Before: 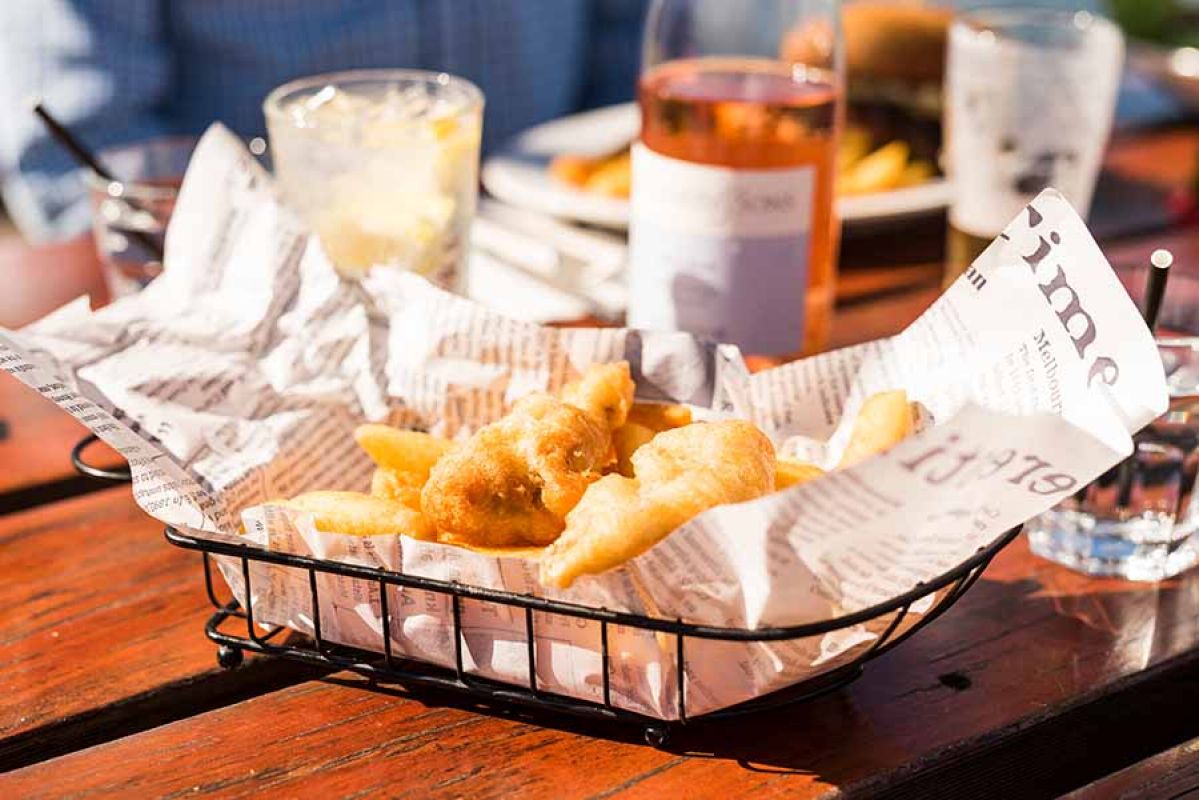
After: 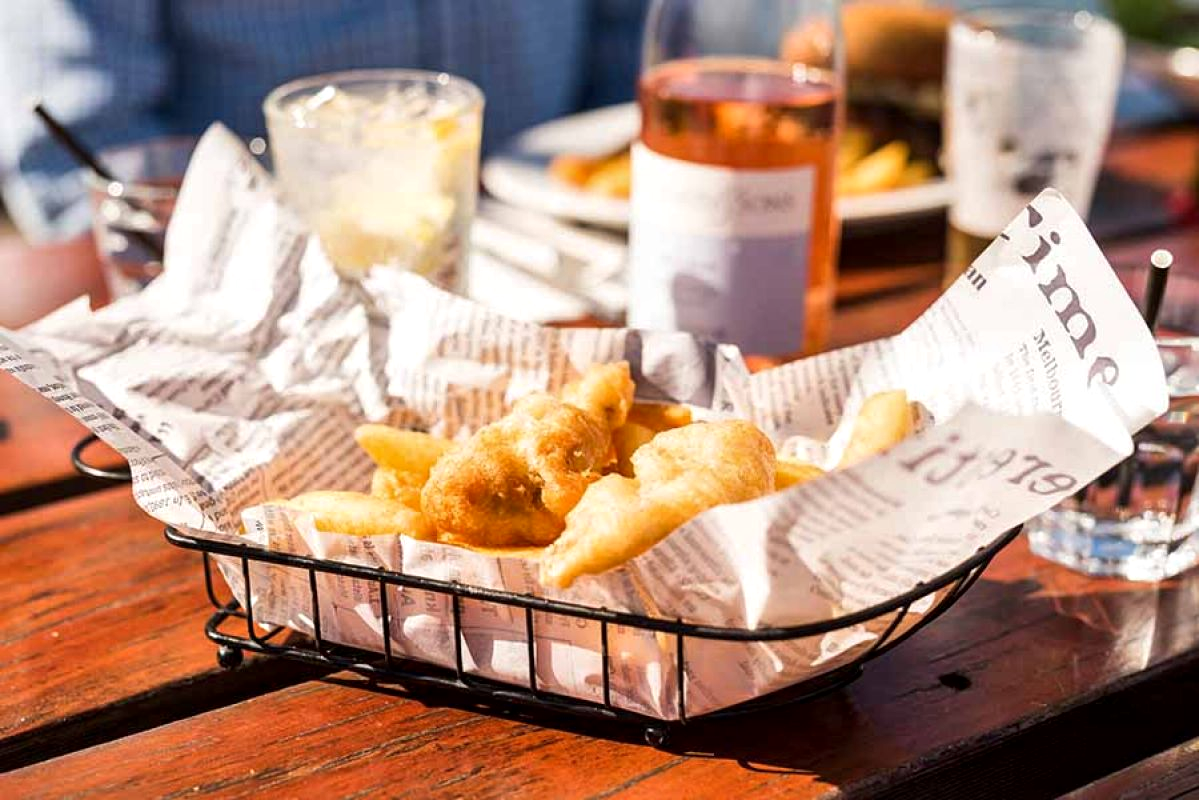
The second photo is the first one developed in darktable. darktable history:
local contrast: mode bilateral grid, contrast 20, coarseness 50, detail 132%, midtone range 0.2
tone equalizer: on, module defaults
